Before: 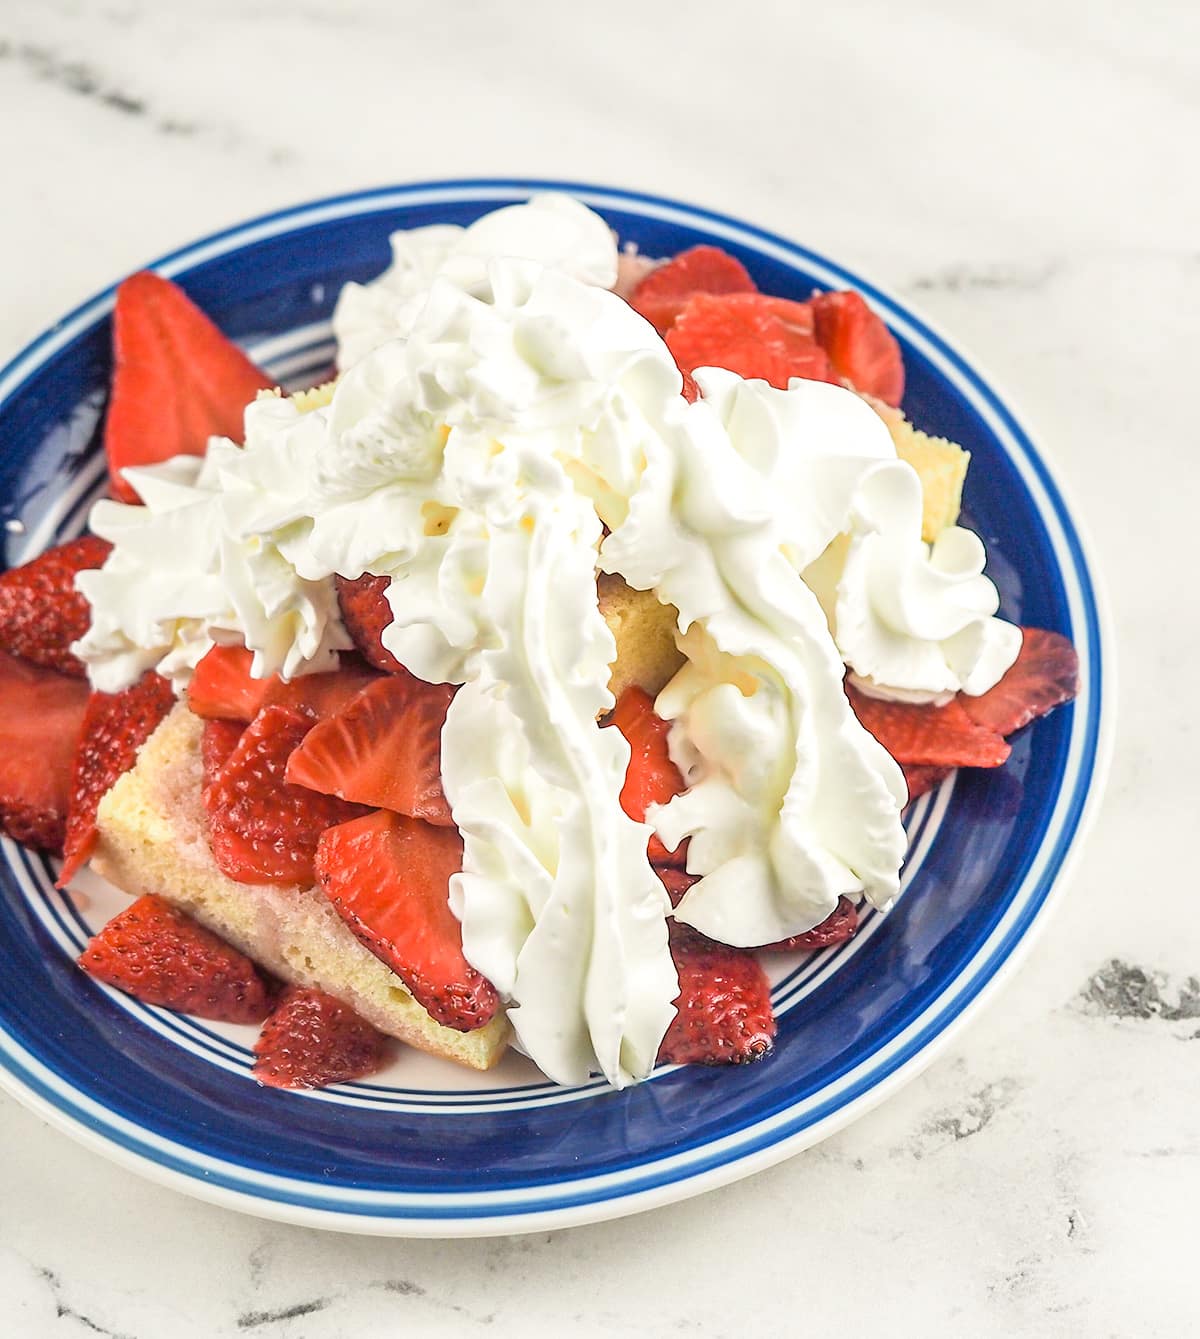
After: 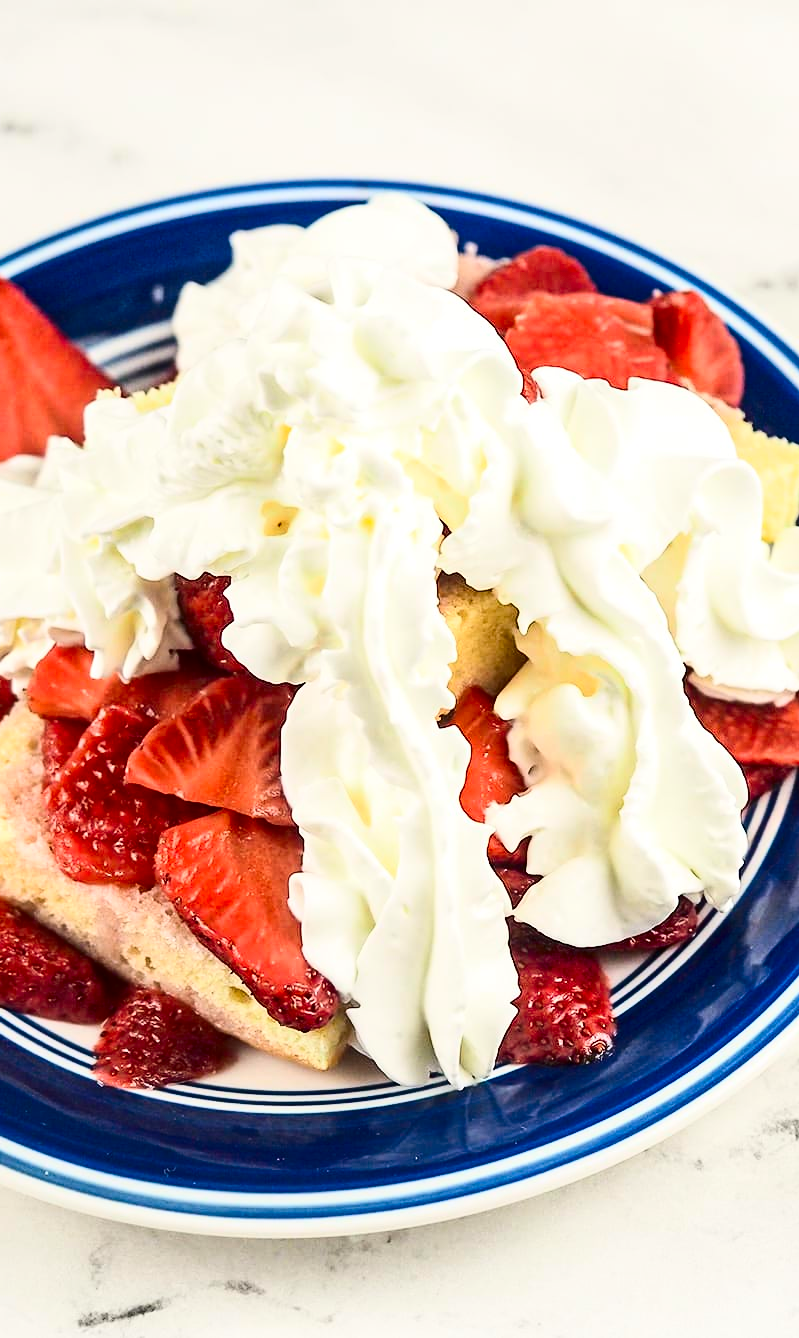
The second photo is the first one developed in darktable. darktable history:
contrast brightness saturation: contrast 0.32, brightness -0.08, saturation 0.17
crop and rotate: left 13.342%, right 19.991%
